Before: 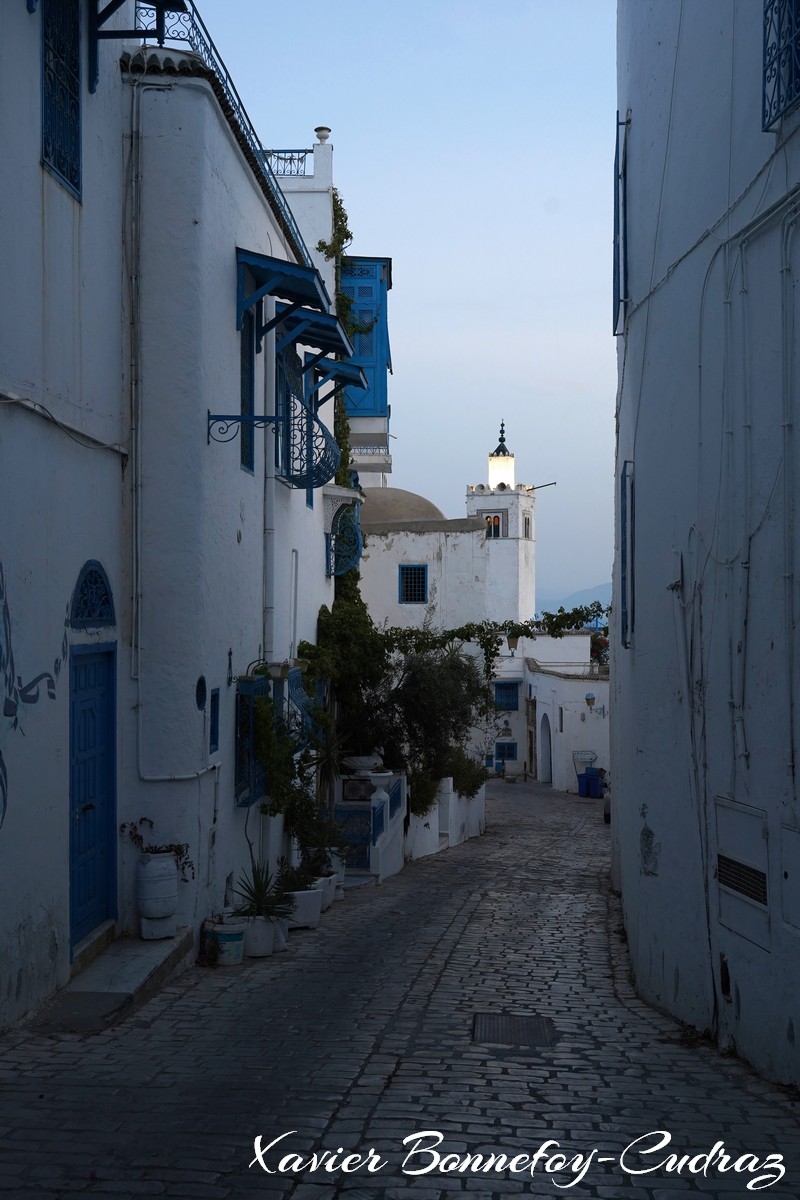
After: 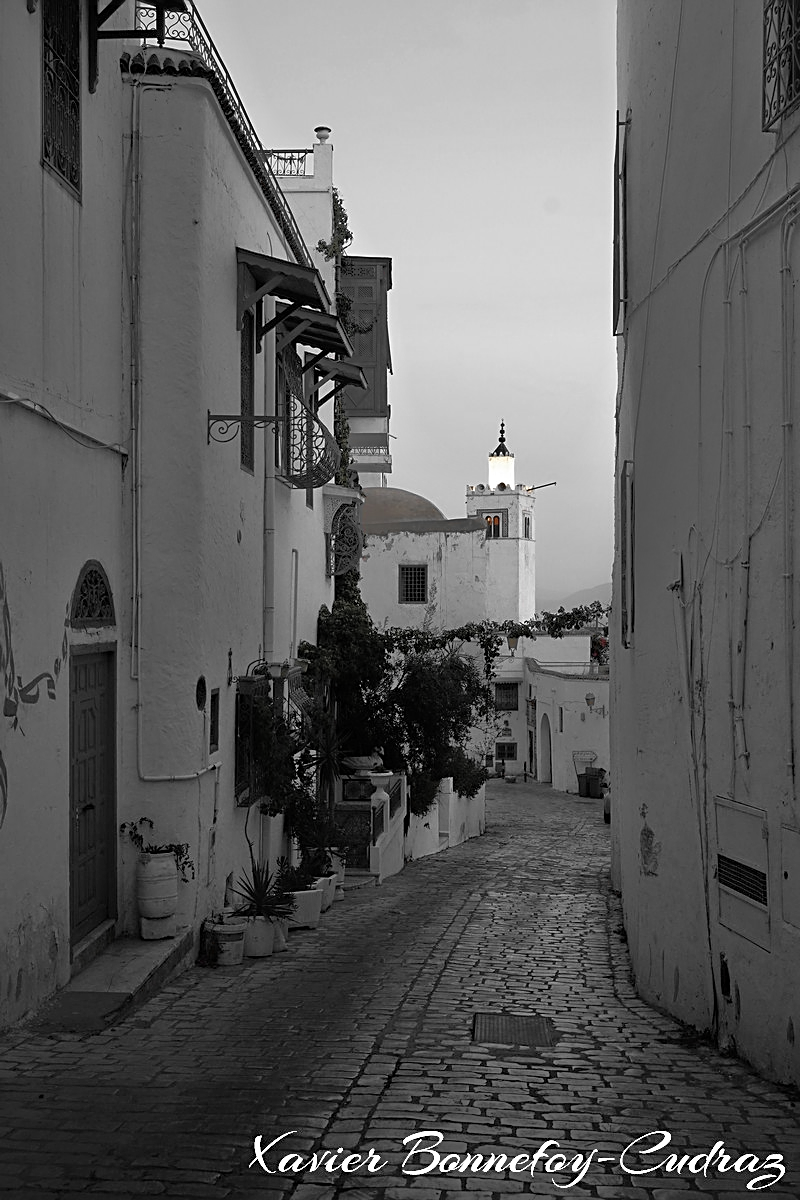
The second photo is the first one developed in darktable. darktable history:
sharpen: on, module defaults
tone equalizer: -8 EV -0.499 EV, -7 EV -0.304 EV, -6 EV -0.089 EV, -5 EV 0.417 EV, -4 EV 0.968 EV, -3 EV 0.816 EV, -2 EV -0.009 EV, -1 EV 0.141 EV, +0 EV -0.008 EV
color zones: curves: ch0 [(0, 0.447) (0.184, 0.543) (0.323, 0.476) (0.429, 0.445) (0.571, 0.443) (0.714, 0.451) (0.857, 0.452) (1, 0.447)]; ch1 [(0, 0.464) (0.176, 0.46) (0.287, 0.177) (0.429, 0.002) (0.571, 0) (0.714, 0) (0.857, 0) (1, 0.464)]
